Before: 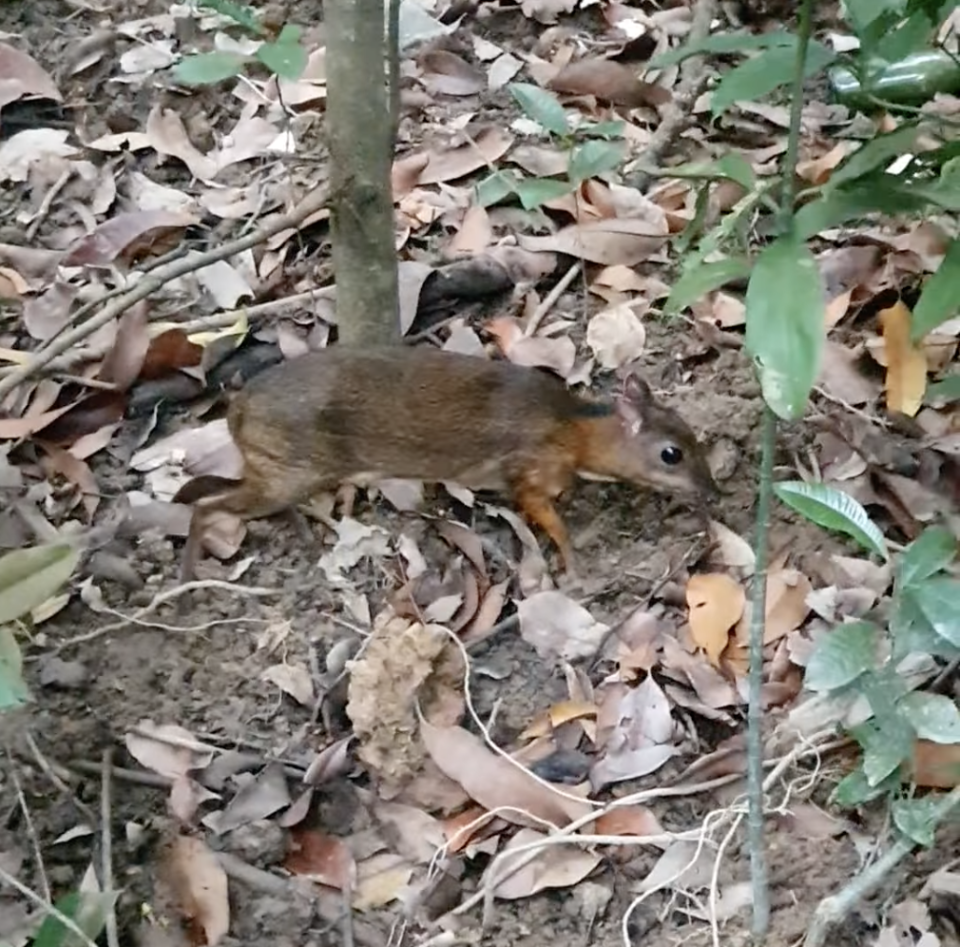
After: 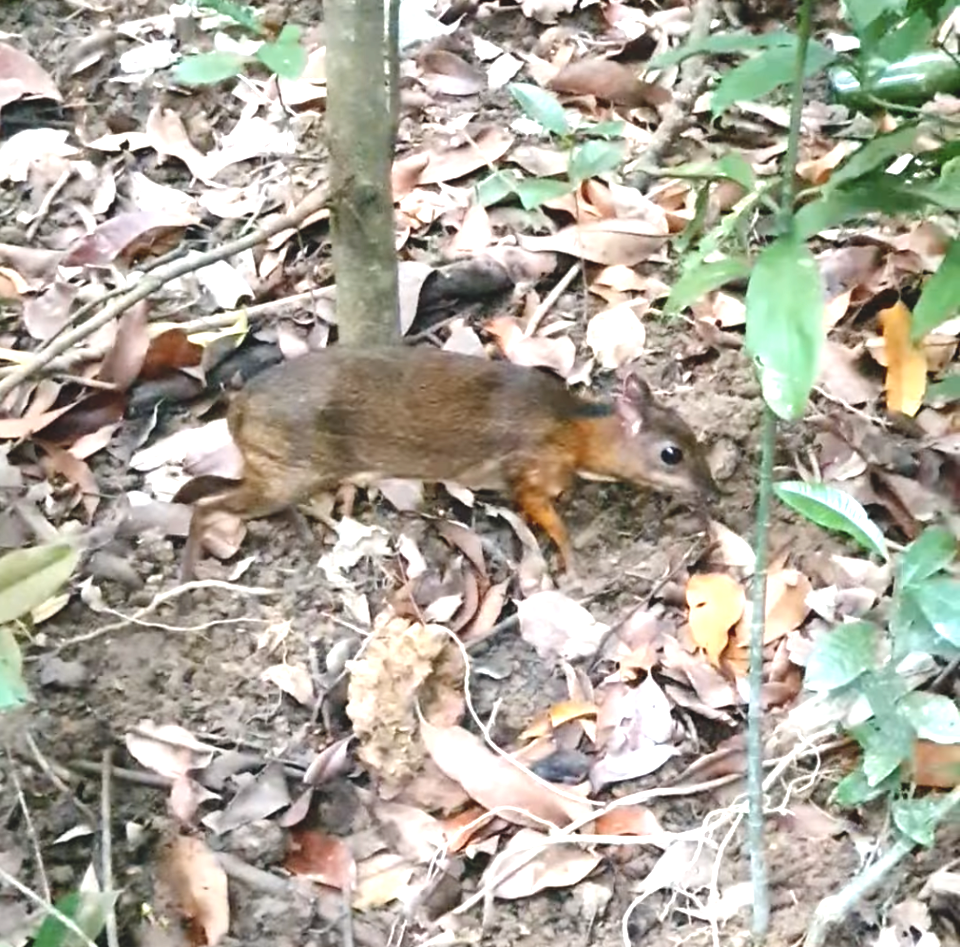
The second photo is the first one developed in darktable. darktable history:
exposure: black level correction -0.005, exposure 1.006 EV, compensate exposure bias true, compensate highlight preservation false
color balance rgb: shadows lift › hue 85.72°, perceptual saturation grading › global saturation 19.717%
